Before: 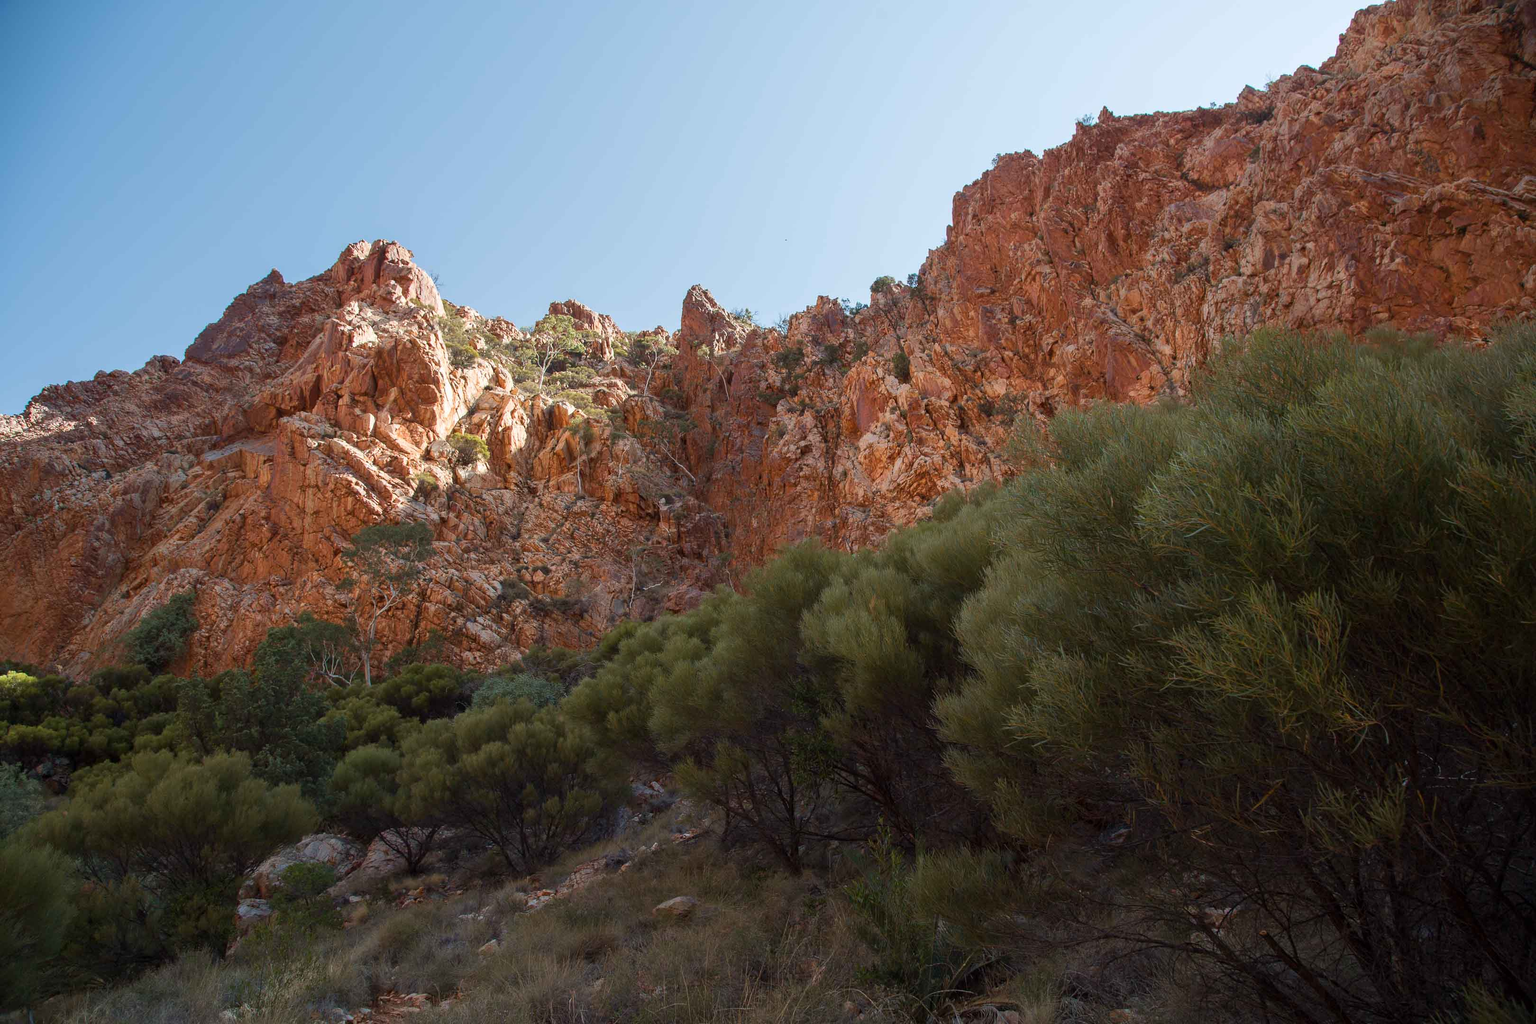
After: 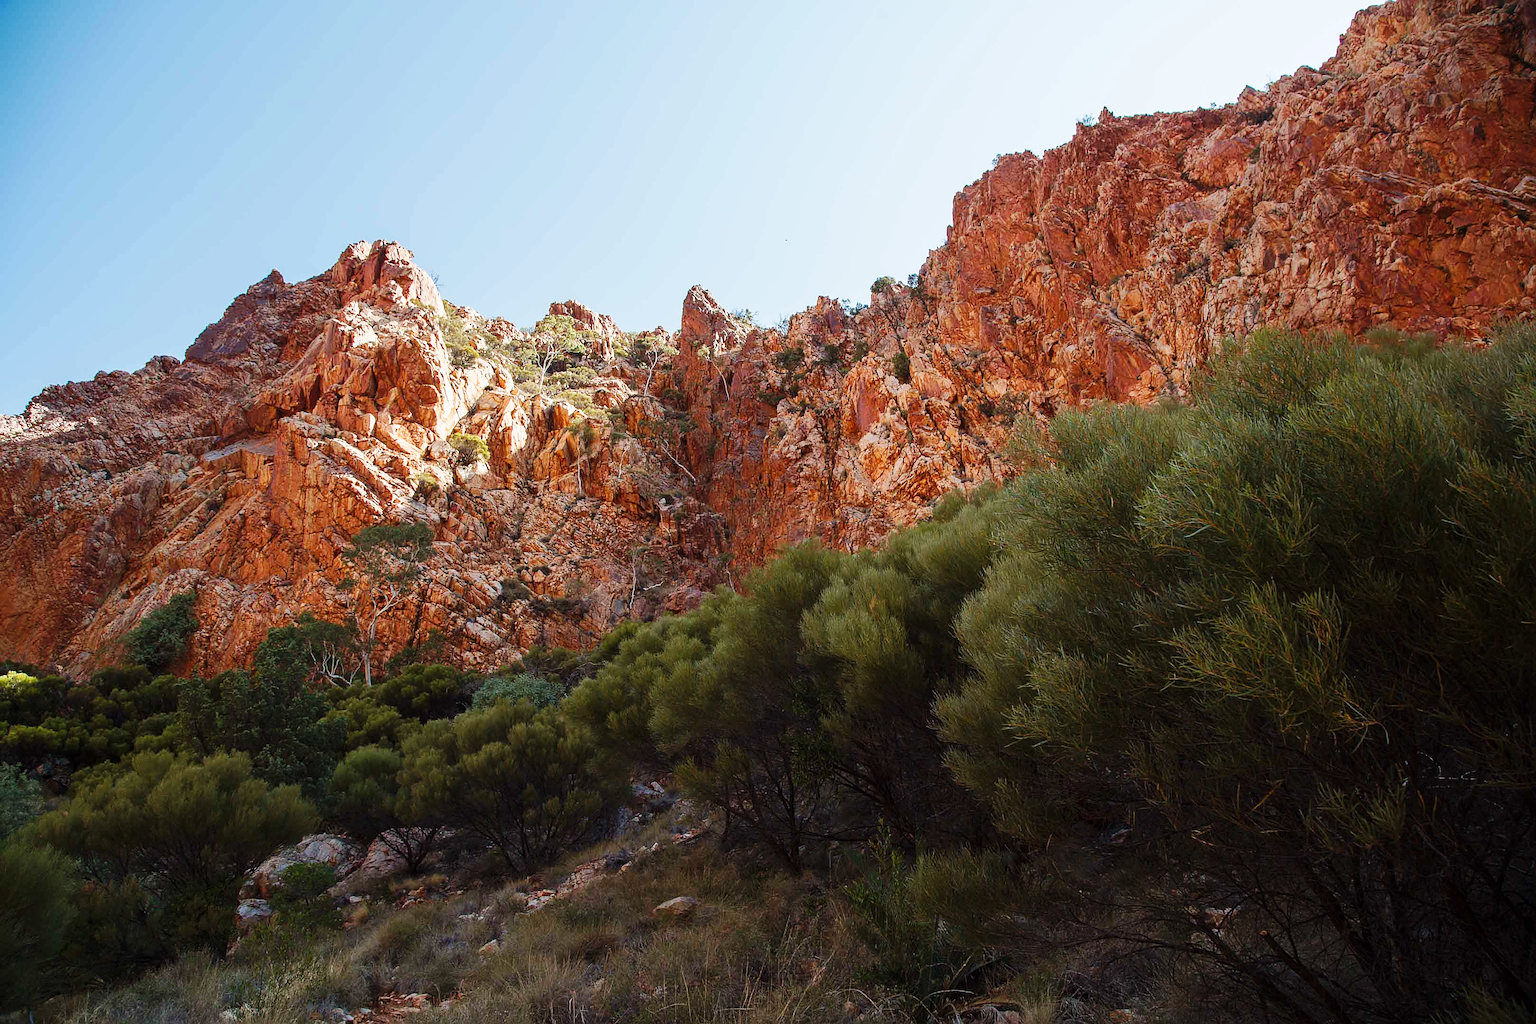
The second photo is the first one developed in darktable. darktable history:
sharpen: on, module defaults
base curve: curves: ch0 [(0, 0) (0.032, 0.025) (0.121, 0.166) (0.206, 0.329) (0.605, 0.79) (1, 1)], preserve colors none
